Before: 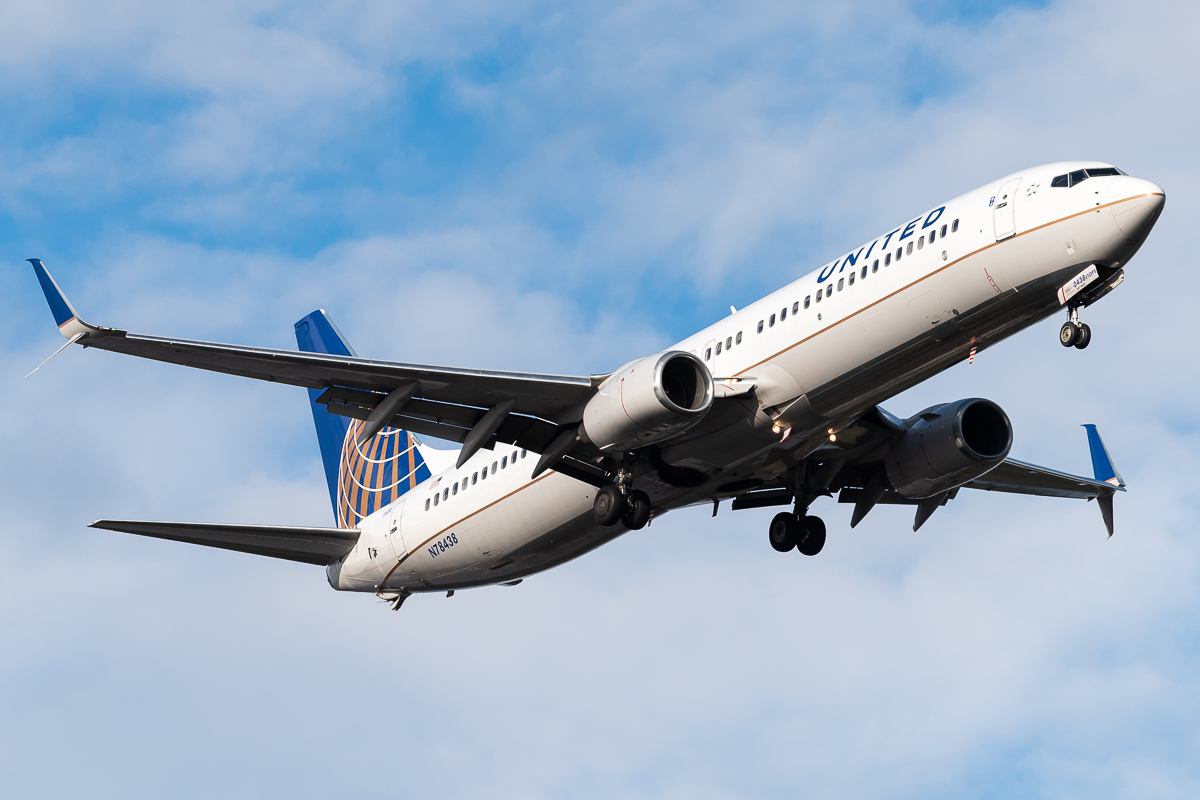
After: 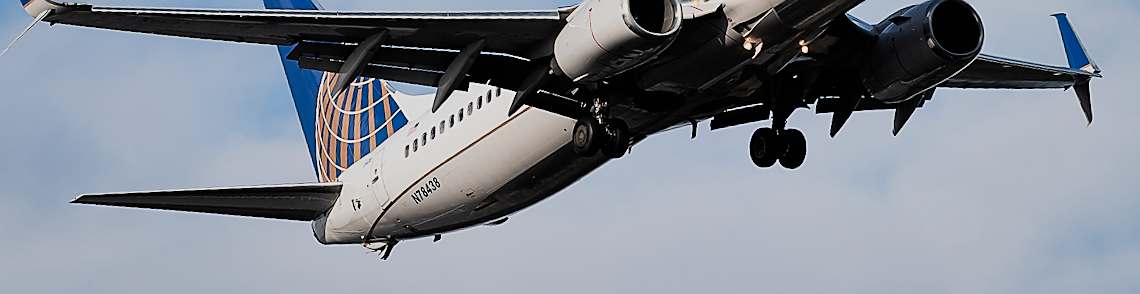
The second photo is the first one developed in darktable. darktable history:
filmic rgb: black relative exposure -7.65 EV, white relative exposure 4.56 EV, hardness 3.61, contrast 1.106
rotate and perspective: rotation -5°, crop left 0.05, crop right 0.952, crop top 0.11, crop bottom 0.89
sharpen: radius 1.4, amount 1.25, threshold 0.7
crop: top 45.551%, bottom 12.262%
shadows and highlights: low approximation 0.01, soften with gaussian
